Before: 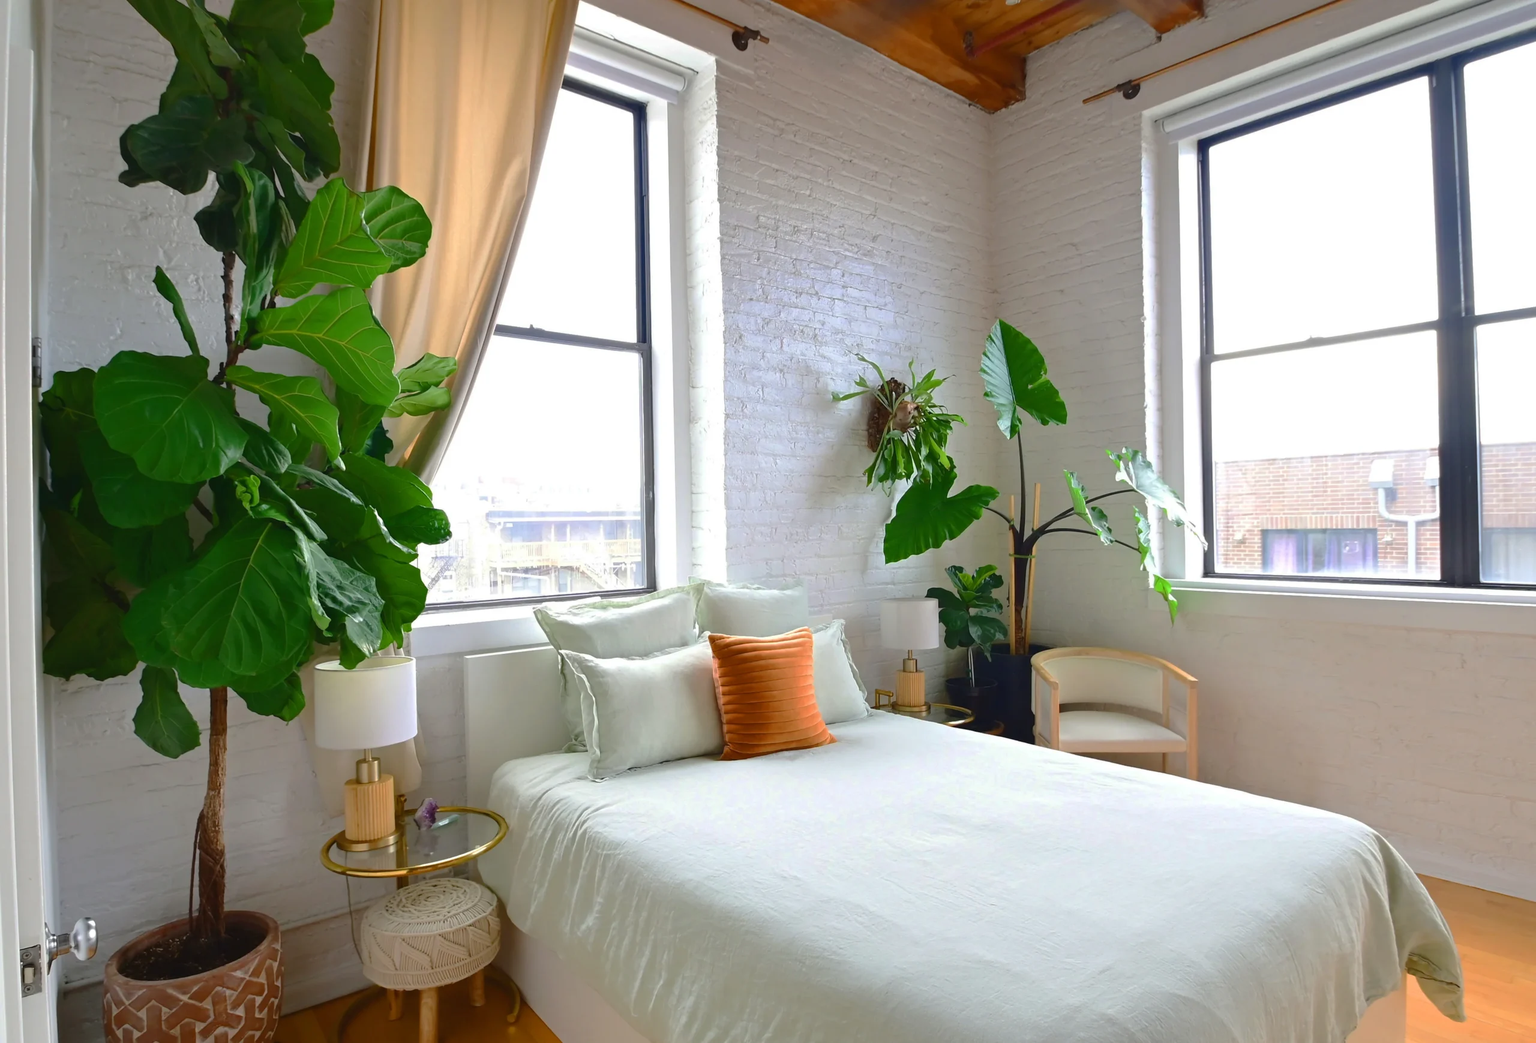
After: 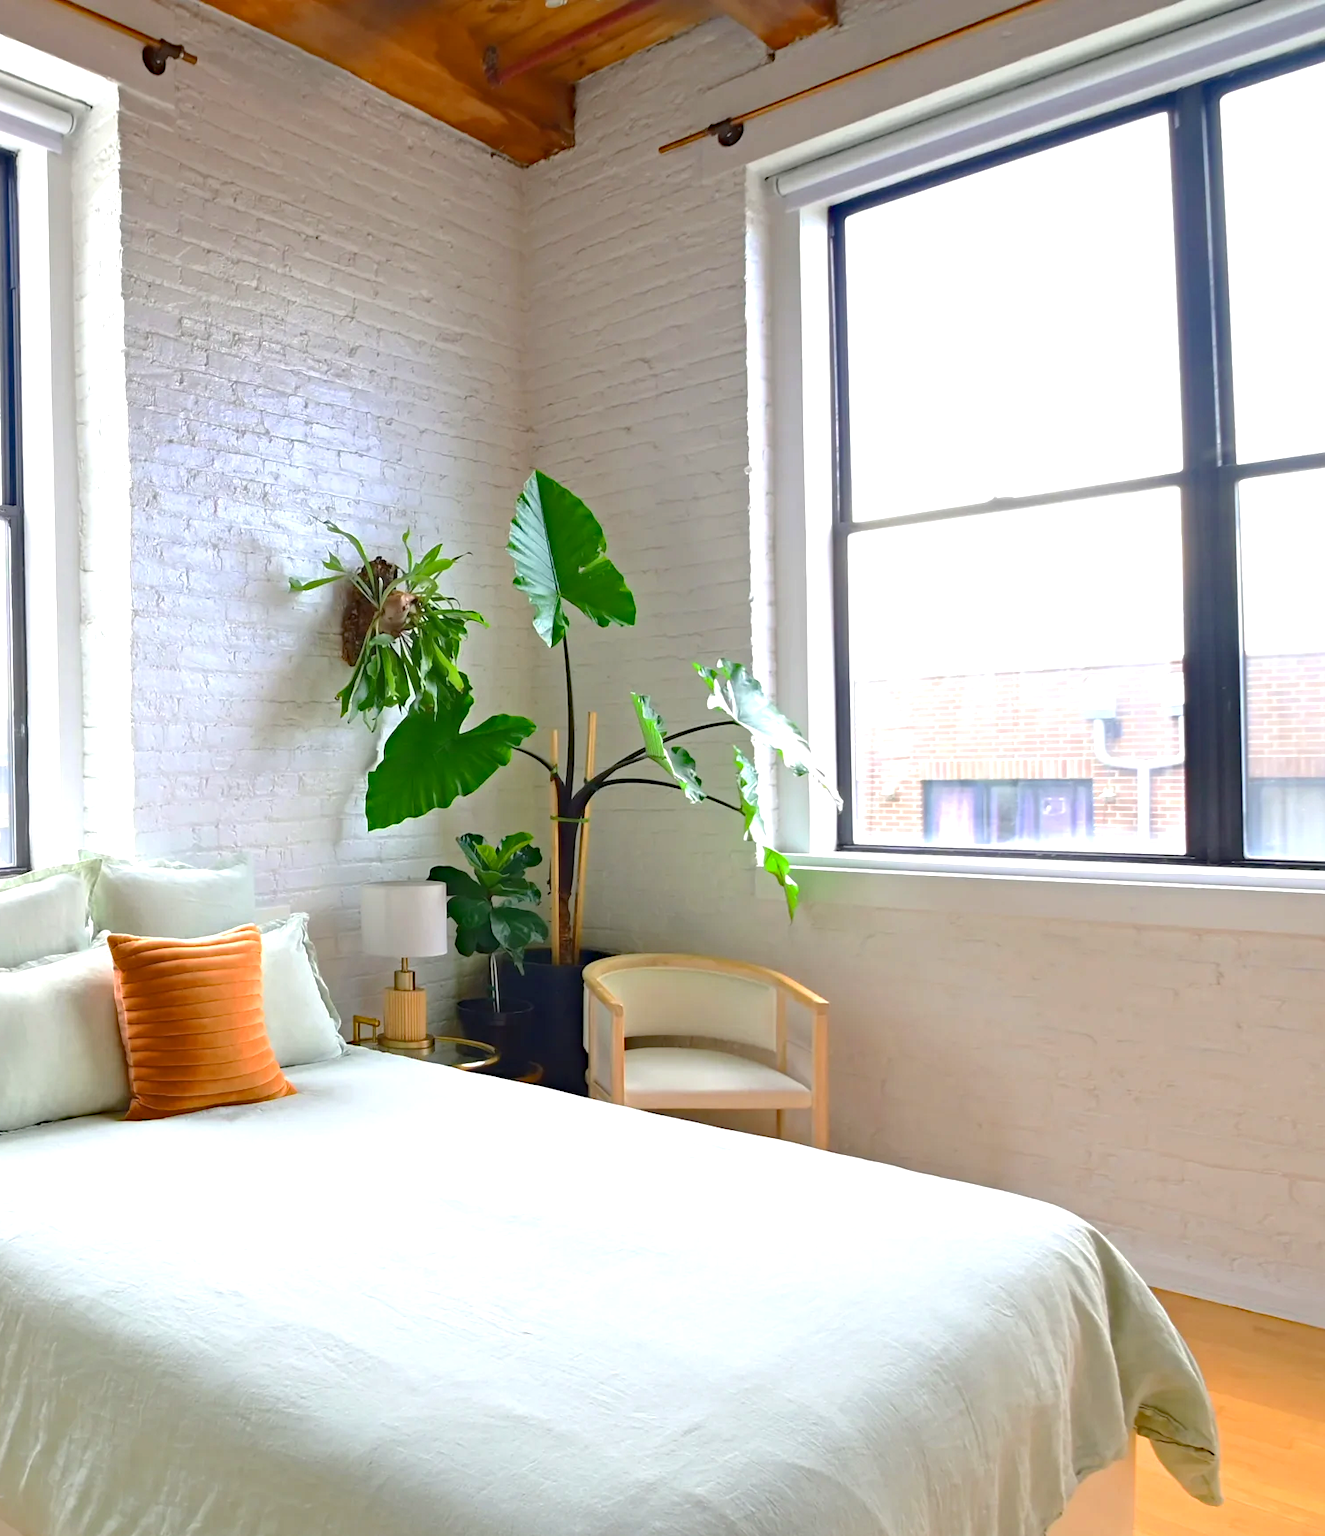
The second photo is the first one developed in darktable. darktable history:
exposure: black level correction 0, exposure 0.5 EV, compensate exposure bias true, compensate highlight preservation false
haze removal: strength 0.29, distance 0.25, compatibility mode true, adaptive false
crop: left 41.402%
